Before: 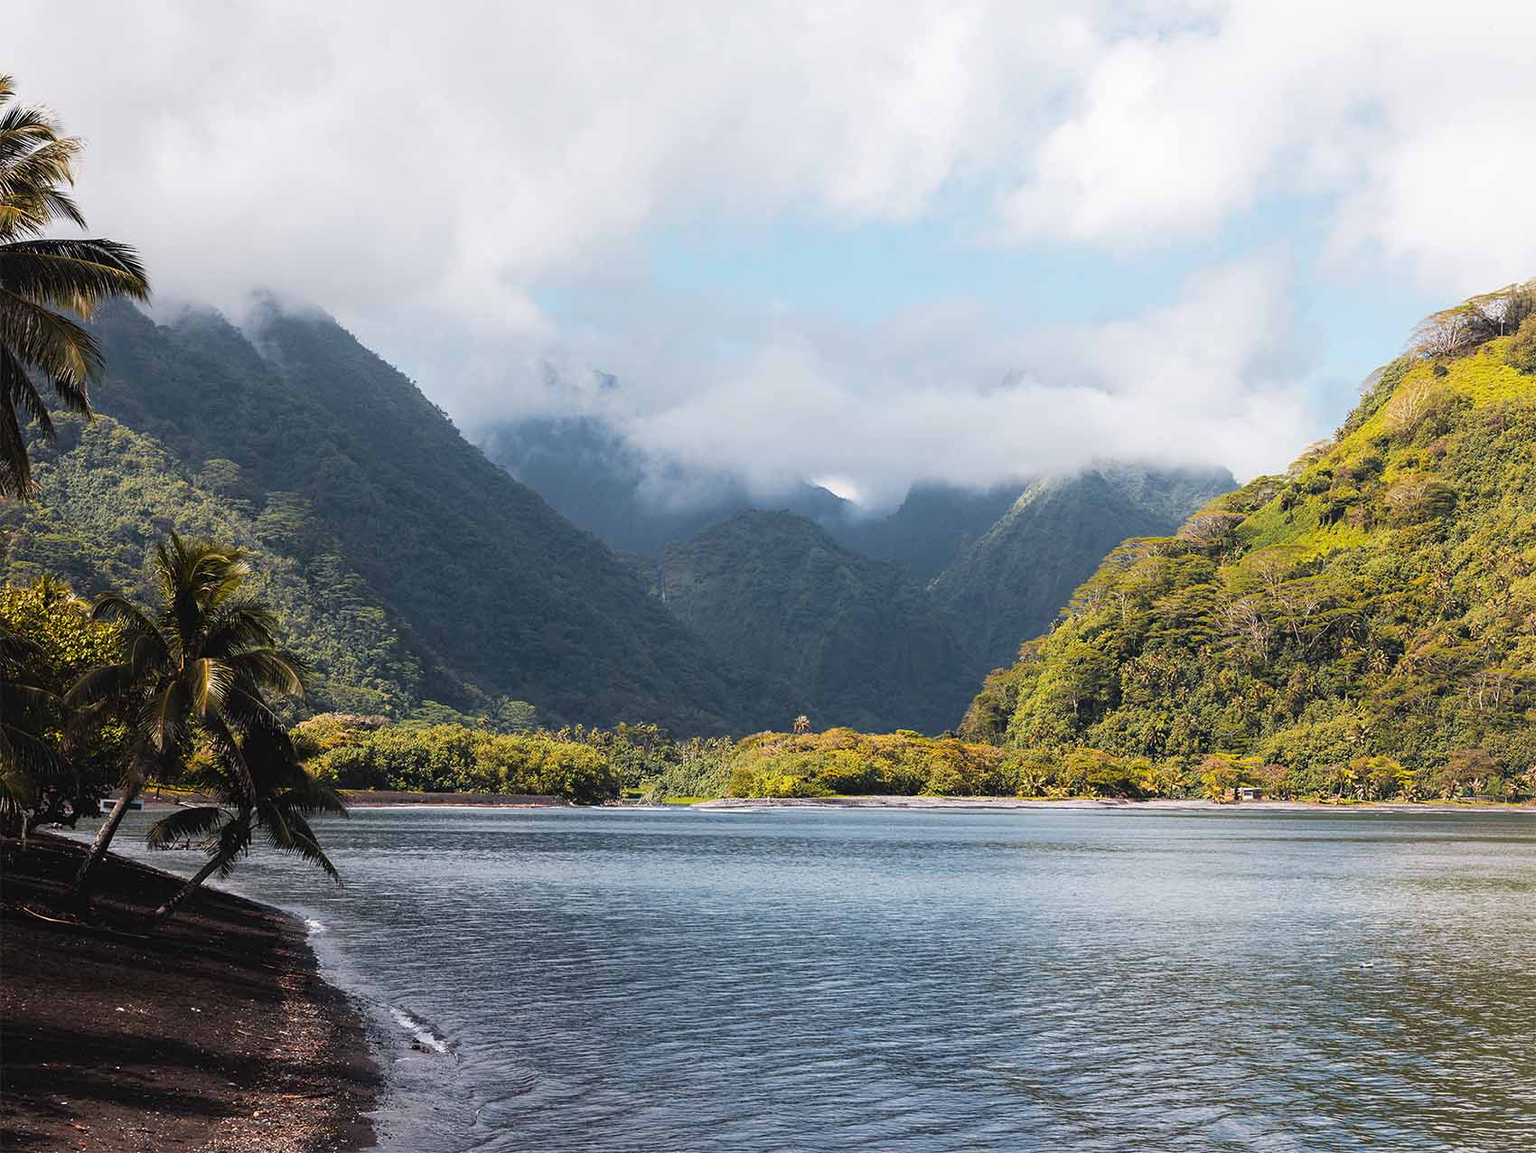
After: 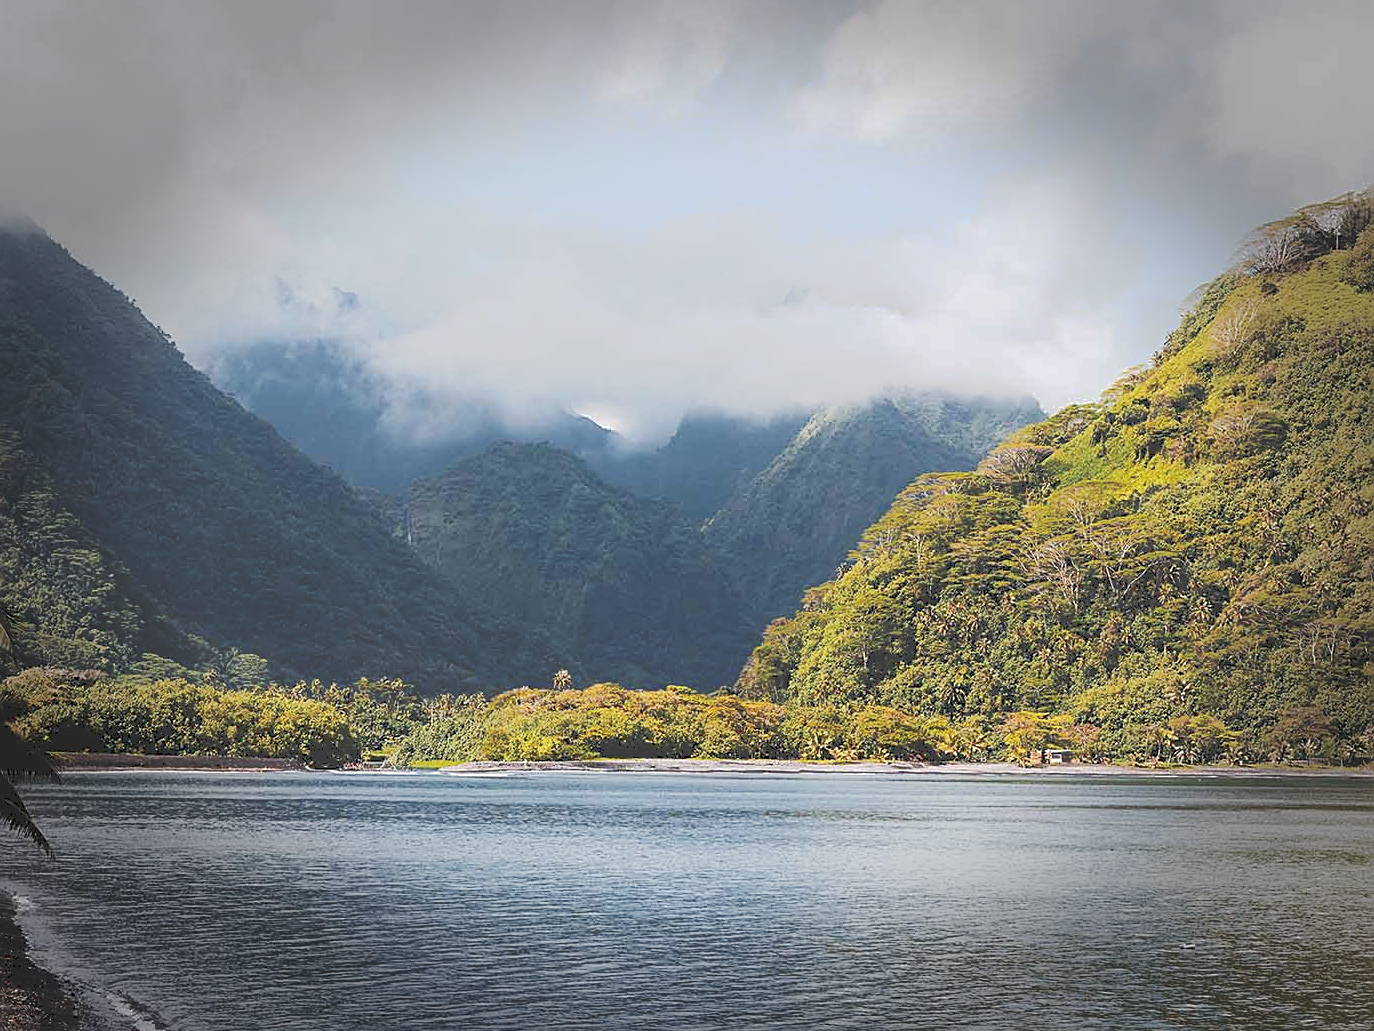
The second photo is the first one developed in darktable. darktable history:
crop: left 19.159%, top 9.58%, bottom 9.58%
vignetting: fall-off start 66.7%, fall-off radius 39.74%, brightness -0.576, saturation -0.258, automatic ratio true, width/height ratio 0.671, dithering 16-bit output
tone curve: curves: ch0 [(0, 0) (0.003, 0.241) (0.011, 0.241) (0.025, 0.242) (0.044, 0.246) (0.069, 0.25) (0.1, 0.251) (0.136, 0.256) (0.177, 0.275) (0.224, 0.293) (0.277, 0.326) (0.335, 0.38) (0.399, 0.449) (0.468, 0.525) (0.543, 0.606) (0.623, 0.683) (0.709, 0.751) (0.801, 0.824) (0.898, 0.871) (1, 1)], preserve colors none
sharpen: on, module defaults
